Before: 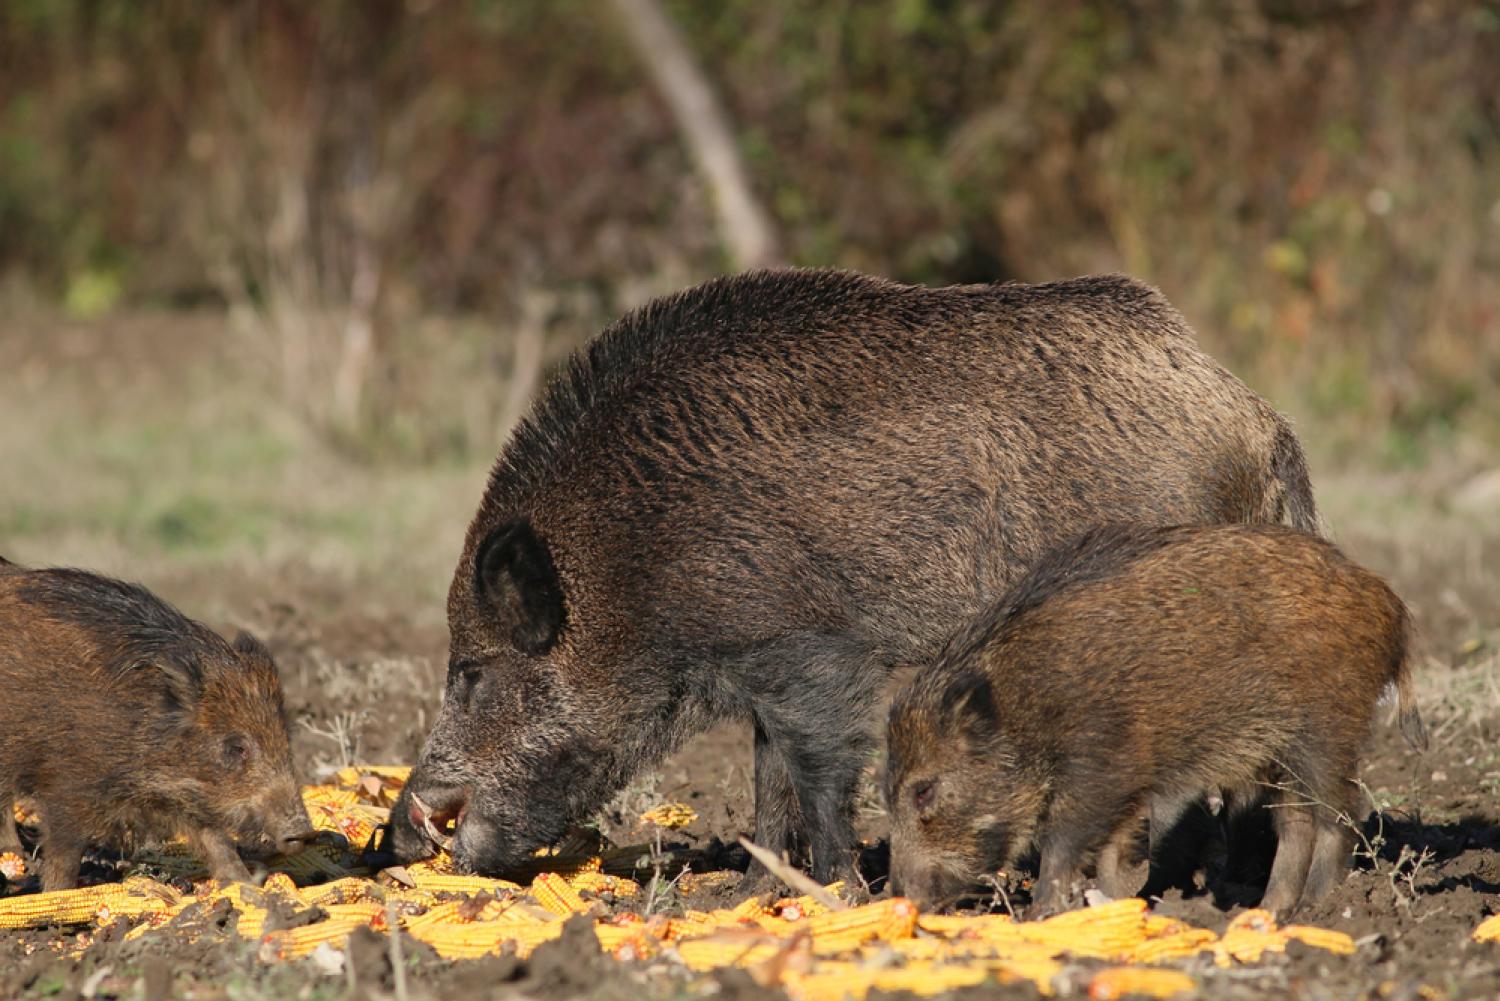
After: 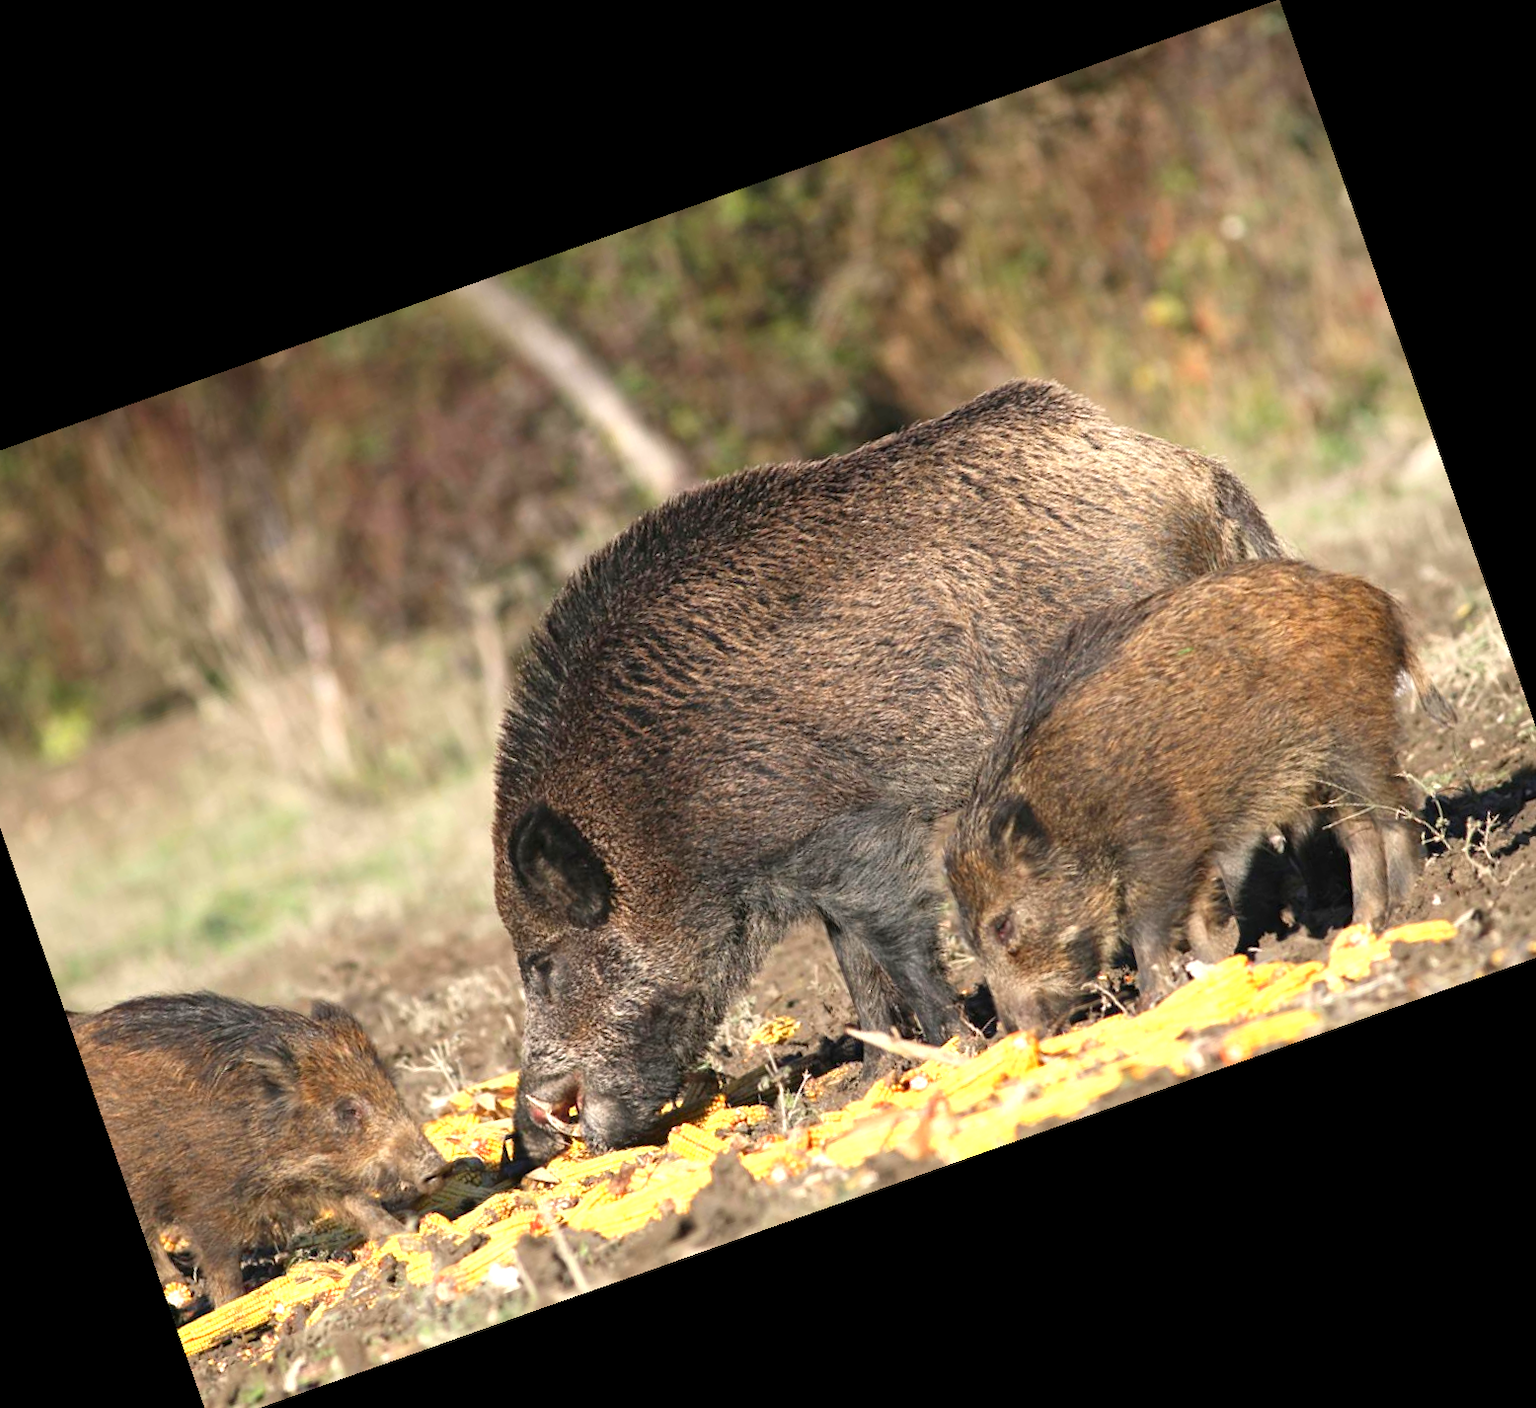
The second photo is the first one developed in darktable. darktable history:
crop and rotate: angle 19.43°, left 6.812%, right 4.125%, bottom 1.087%
tone equalizer: on, module defaults
exposure: exposure 0.943 EV, compensate highlight preservation false
